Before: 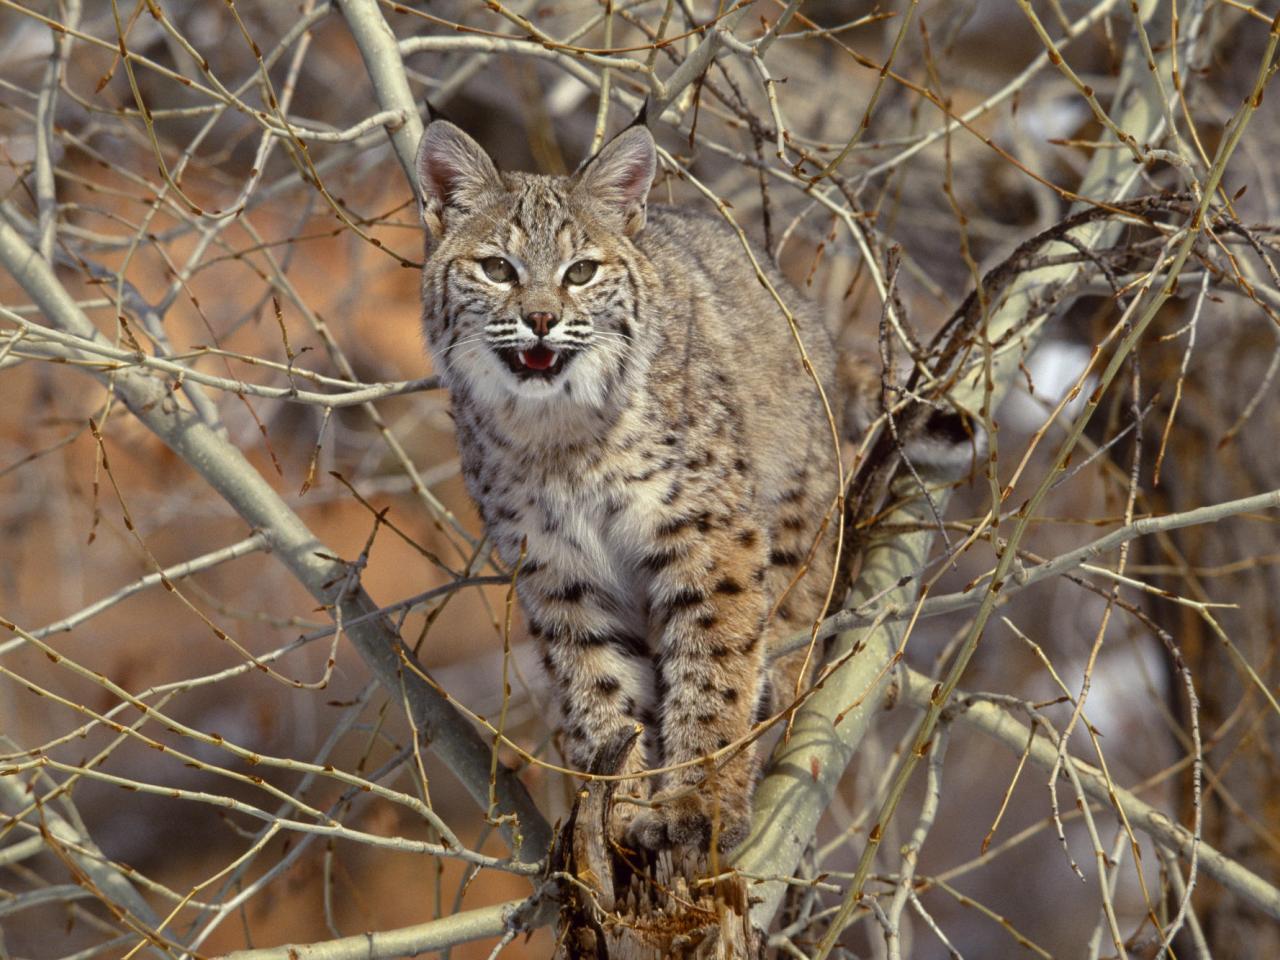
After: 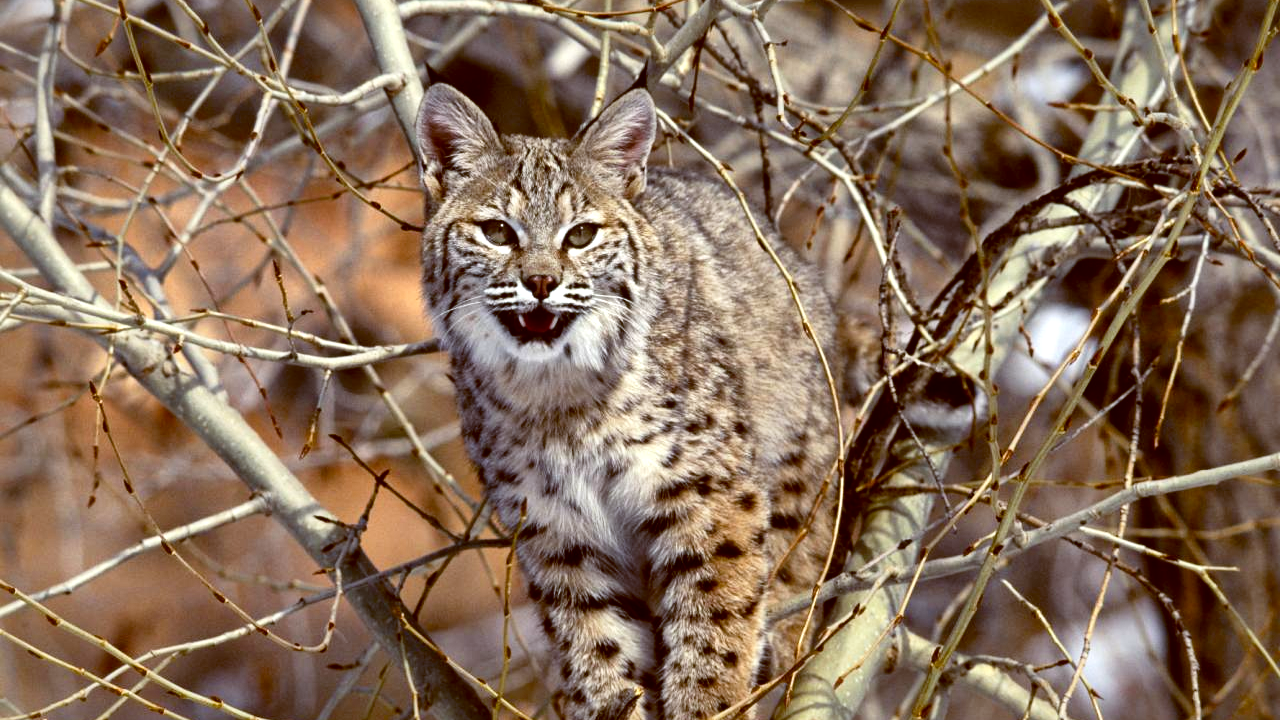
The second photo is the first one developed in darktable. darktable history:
local contrast: mode bilateral grid, contrast 25, coarseness 60, detail 151%, midtone range 0.2
color balance: lift [1, 1.015, 1.004, 0.985], gamma [1, 0.958, 0.971, 1.042], gain [1, 0.956, 0.977, 1.044]
crop: top 3.857%, bottom 21.132%
tone curve: curves: ch0 [(0, 0) (0.003, 0.001) (0.011, 0.005) (0.025, 0.011) (0.044, 0.02) (0.069, 0.031) (0.1, 0.045) (0.136, 0.078) (0.177, 0.124) (0.224, 0.18) (0.277, 0.245) (0.335, 0.315) (0.399, 0.393) (0.468, 0.477) (0.543, 0.569) (0.623, 0.666) (0.709, 0.771) (0.801, 0.871) (0.898, 0.965) (1, 1)], preserve colors none
